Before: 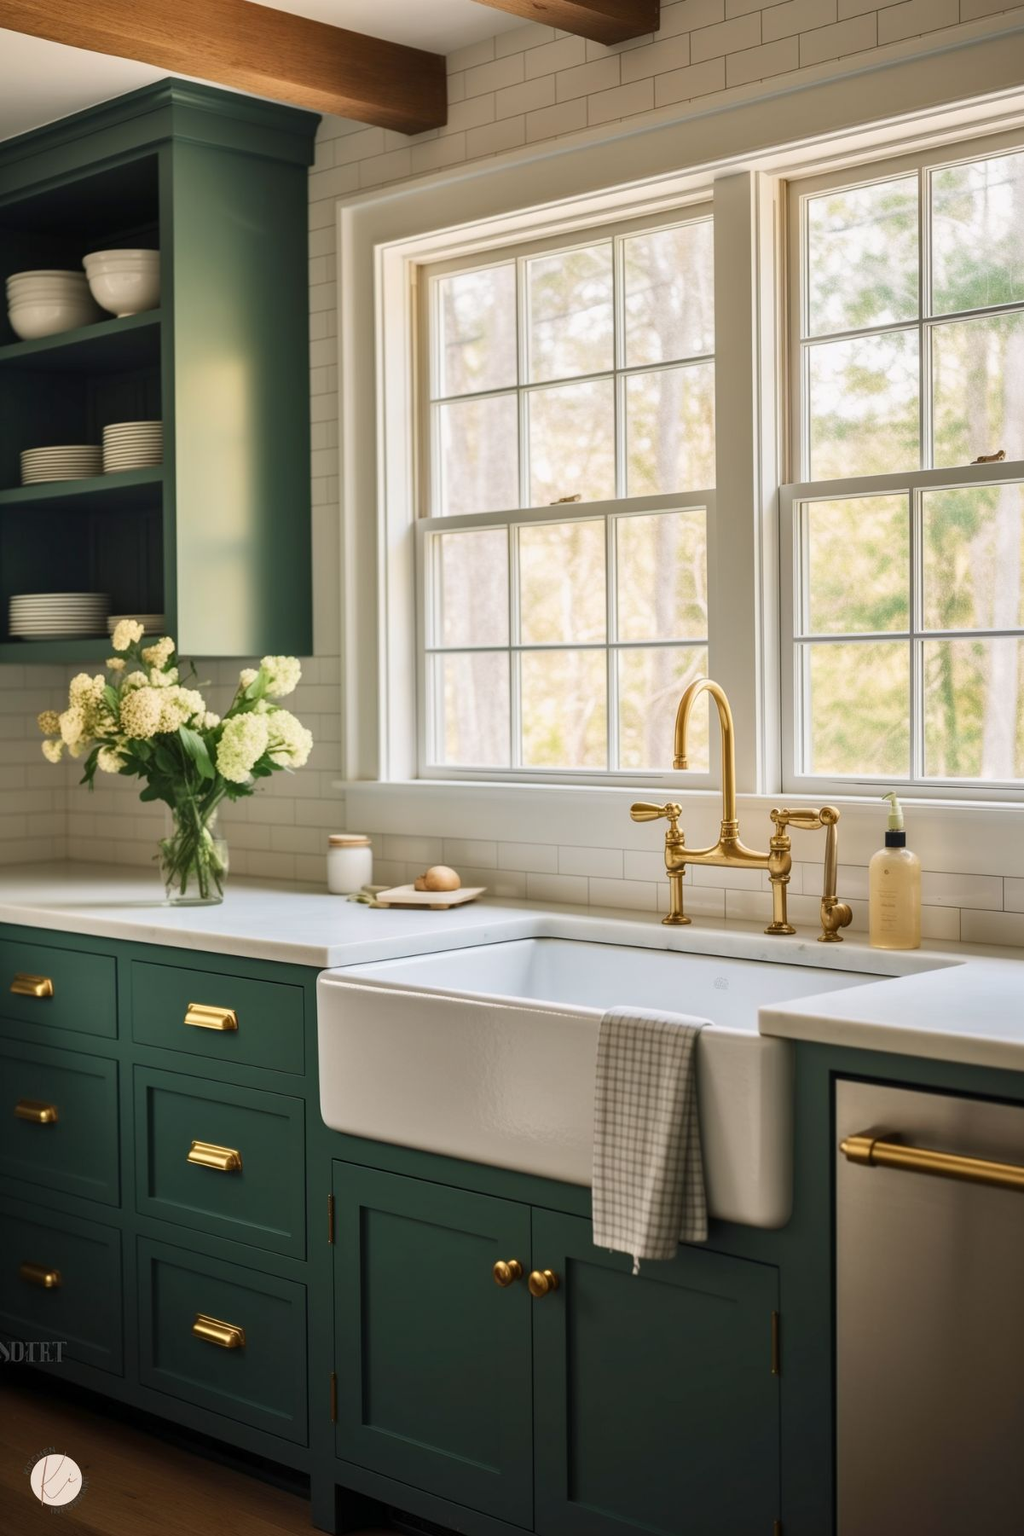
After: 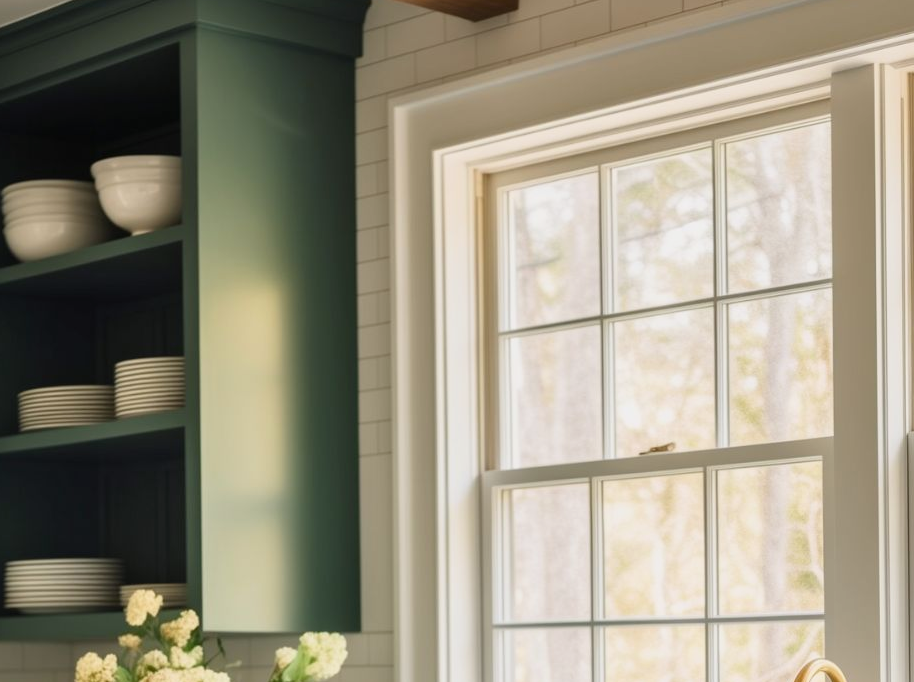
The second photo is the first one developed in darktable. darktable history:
filmic rgb: black relative exposure -16 EV, white relative exposure 2.94 EV, hardness 10
crop: left 0.552%, top 7.631%, right 23.335%, bottom 54.478%
